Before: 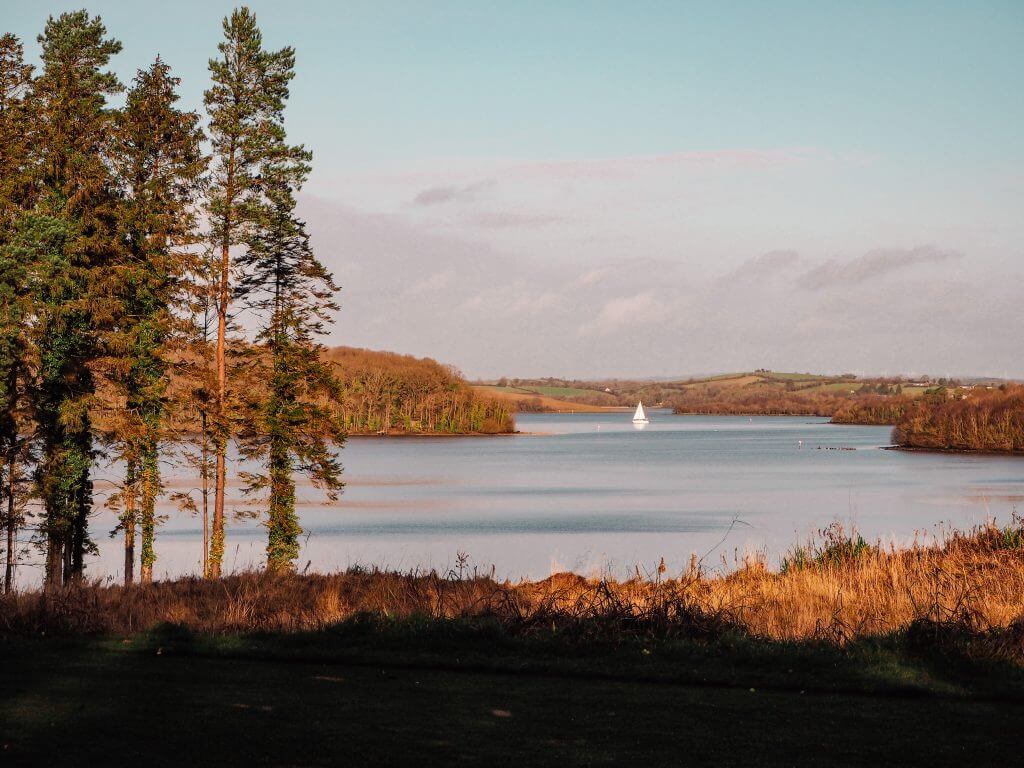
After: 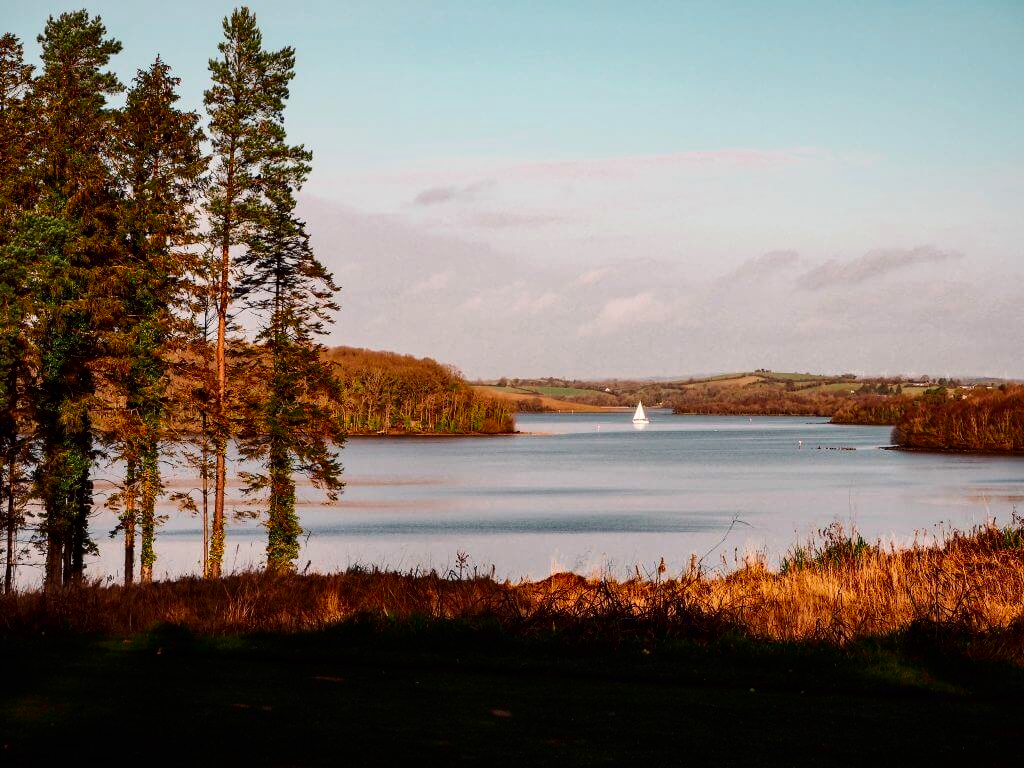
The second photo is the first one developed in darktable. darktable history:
contrast brightness saturation: contrast 0.21, brightness -0.11, saturation 0.21
exposure: compensate highlight preservation false
